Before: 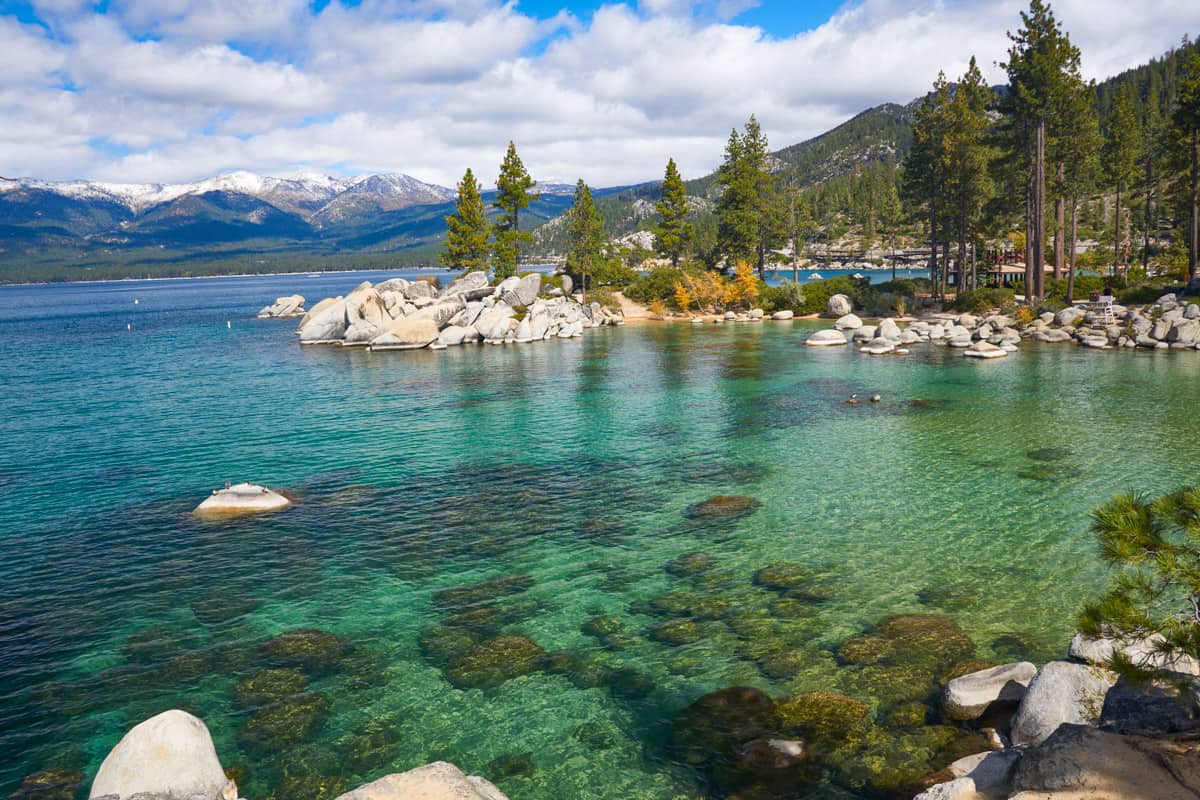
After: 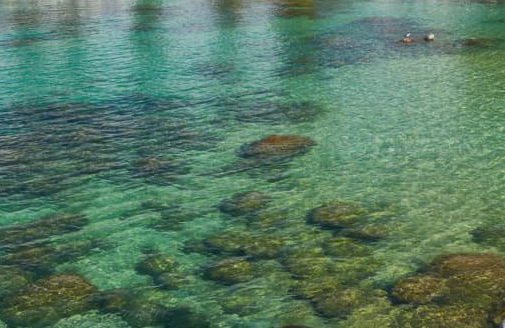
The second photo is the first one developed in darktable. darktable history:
shadows and highlights: highlights 70.7, soften with gaussian
crop: left 37.221%, top 45.169%, right 20.63%, bottom 13.777%
soften: size 10%, saturation 50%, brightness 0.2 EV, mix 10%
